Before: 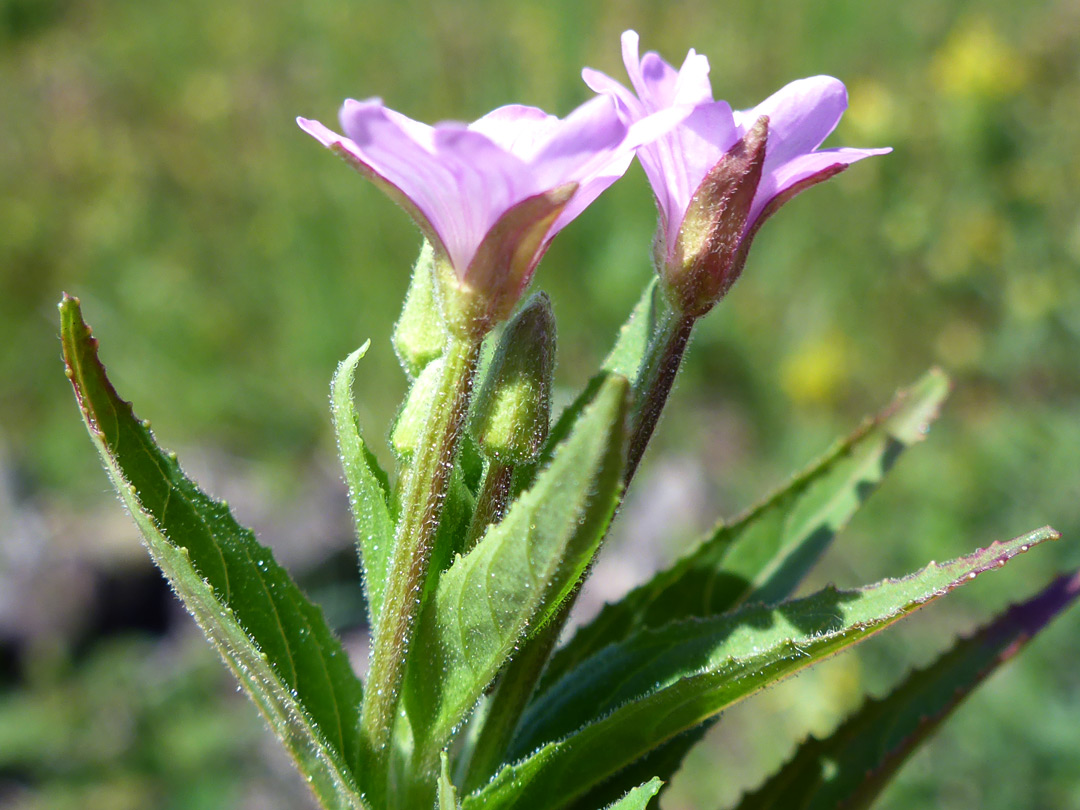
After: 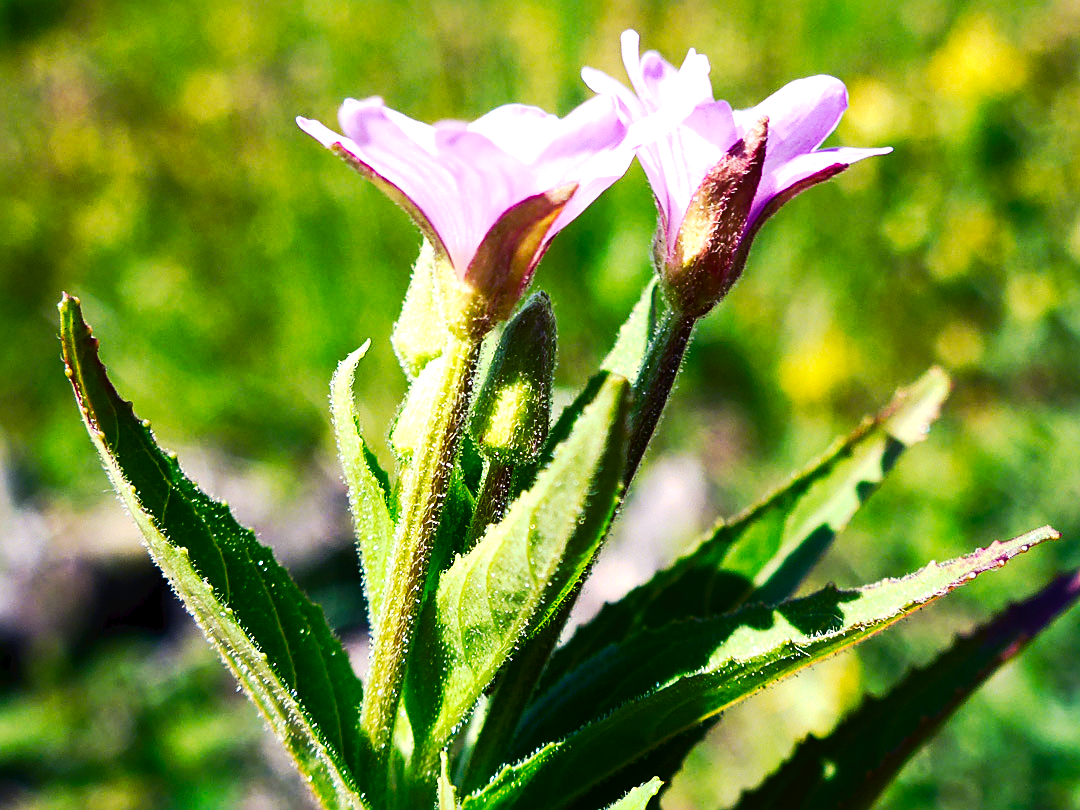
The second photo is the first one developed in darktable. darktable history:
contrast brightness saturation: contrast 0.15, brightness -0.01, saturation 0.1
sharpen: radius 2.167, amount 0.381, threshold 0
color balance rgb: shadows lift › chroma 2%, shadows lift › hue 185.64°, power › luminance 1.48%, highlights gain › chroma 3%, highlights gain › hue 54.51°, global offset › luminance -0.4%, perceptual saturation grading › highlights -18.47%, perceptual saturation grading › mid-tones 6.62%, perceptual saturation grading › shadows 28.22%, perceptual brilliance grading › highlights 15.68%, perceptual brilliance grading › shadows -14.29%, global vibrance 25.96%, contrast 6.45%
tone curve: curves: ch0 [(0, 0) (0.003, 0.023) (0.011, 0.024) (0.025, 0.026) (0.044, 0.035) (0.069, 0.05) (0.1, 0.071) (0.136, 0.098) (0.177, 0.135) (0.224, 0.172) (0.277, 0.227) (0.335, 0.296) (0.399, 0.372) (0.468, 0.462) (0.543, 0.58) (0.623, 0.697) (0.709, 0.789) (0.801, 0.86) (0.898, 0.918) (1, 1)], preserve colors none
